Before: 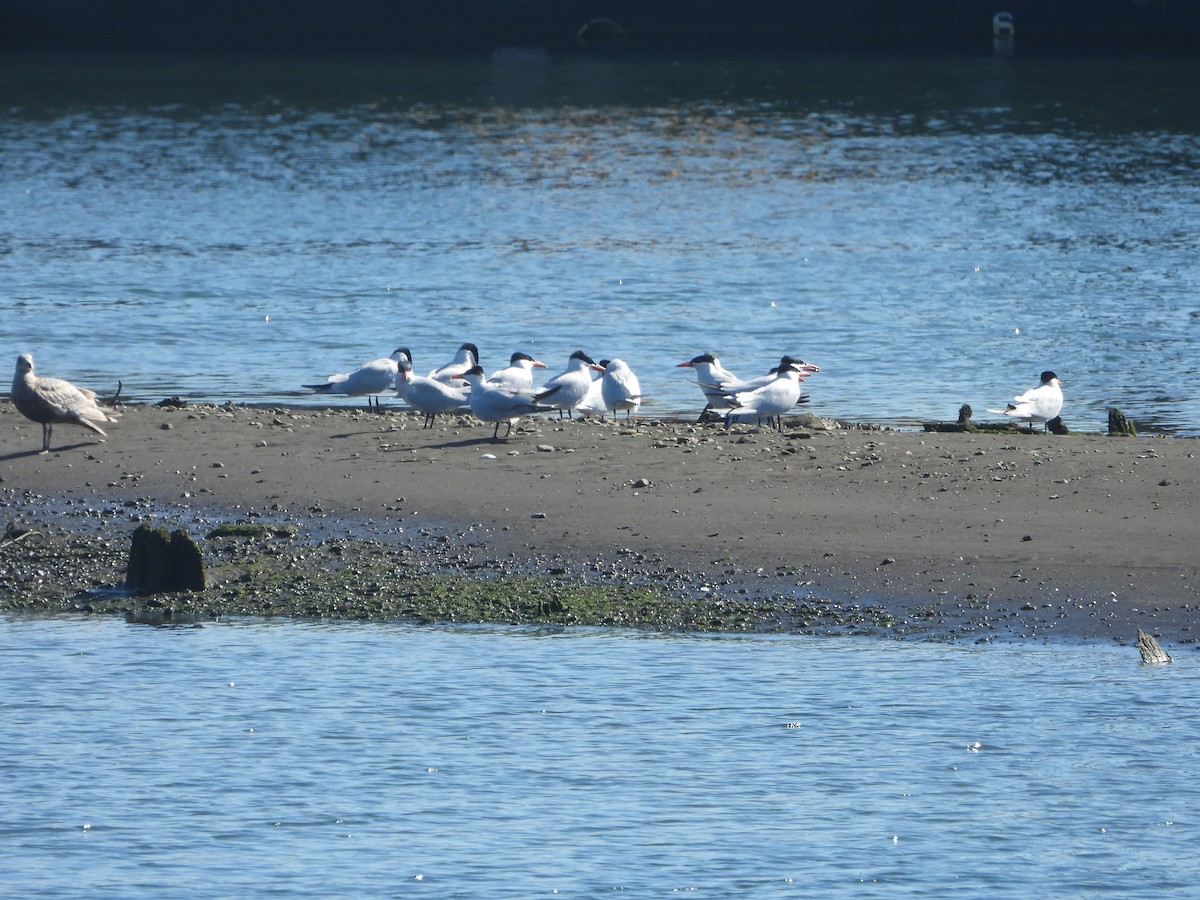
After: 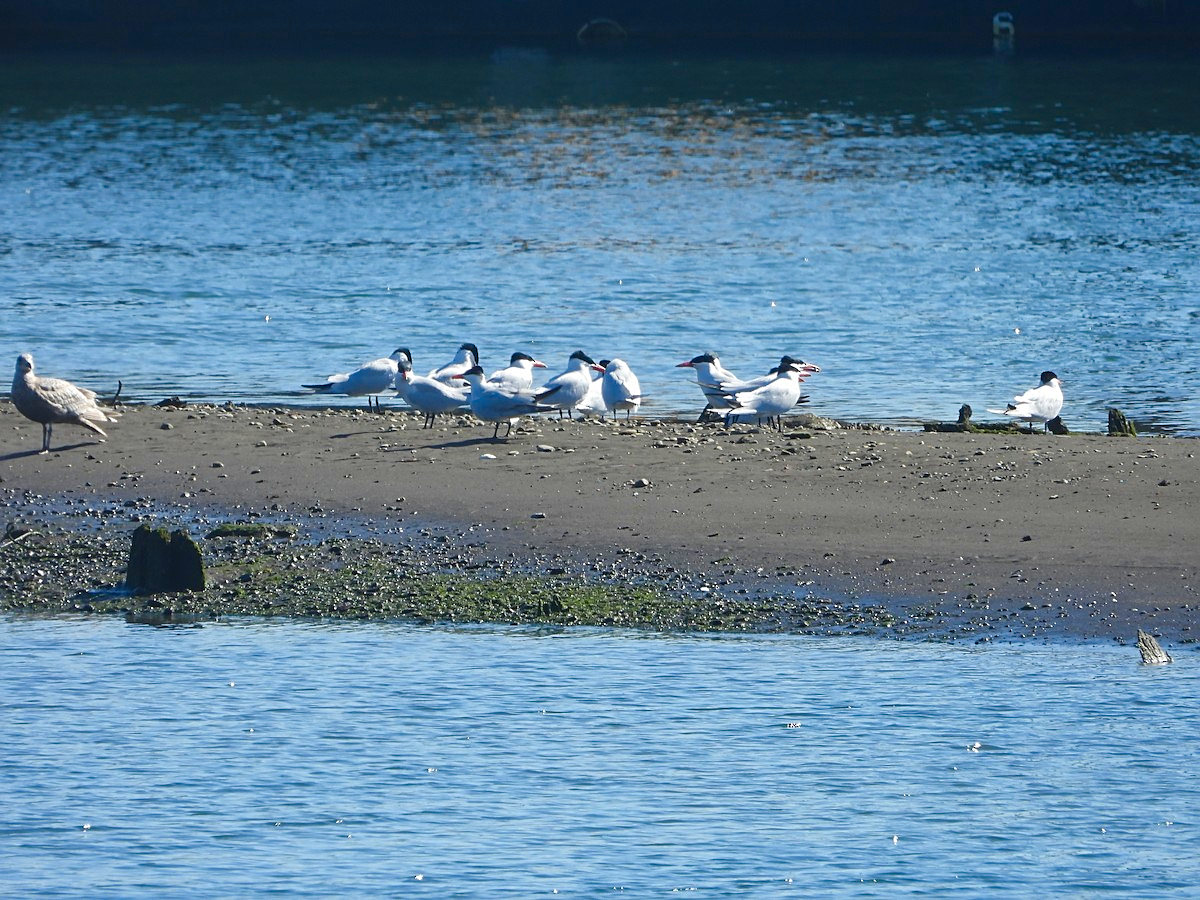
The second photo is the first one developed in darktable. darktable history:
color balance rgb: perceptual saturation grading › global saturation 26.91%, perceptual saturation grading › highlights -28.318%, perceptual saturation grading › mid-tones 15.585%, perceptual saturation grading › shadows 33.304%, global vibrance 15.481%
sharpen: on, module defaults
